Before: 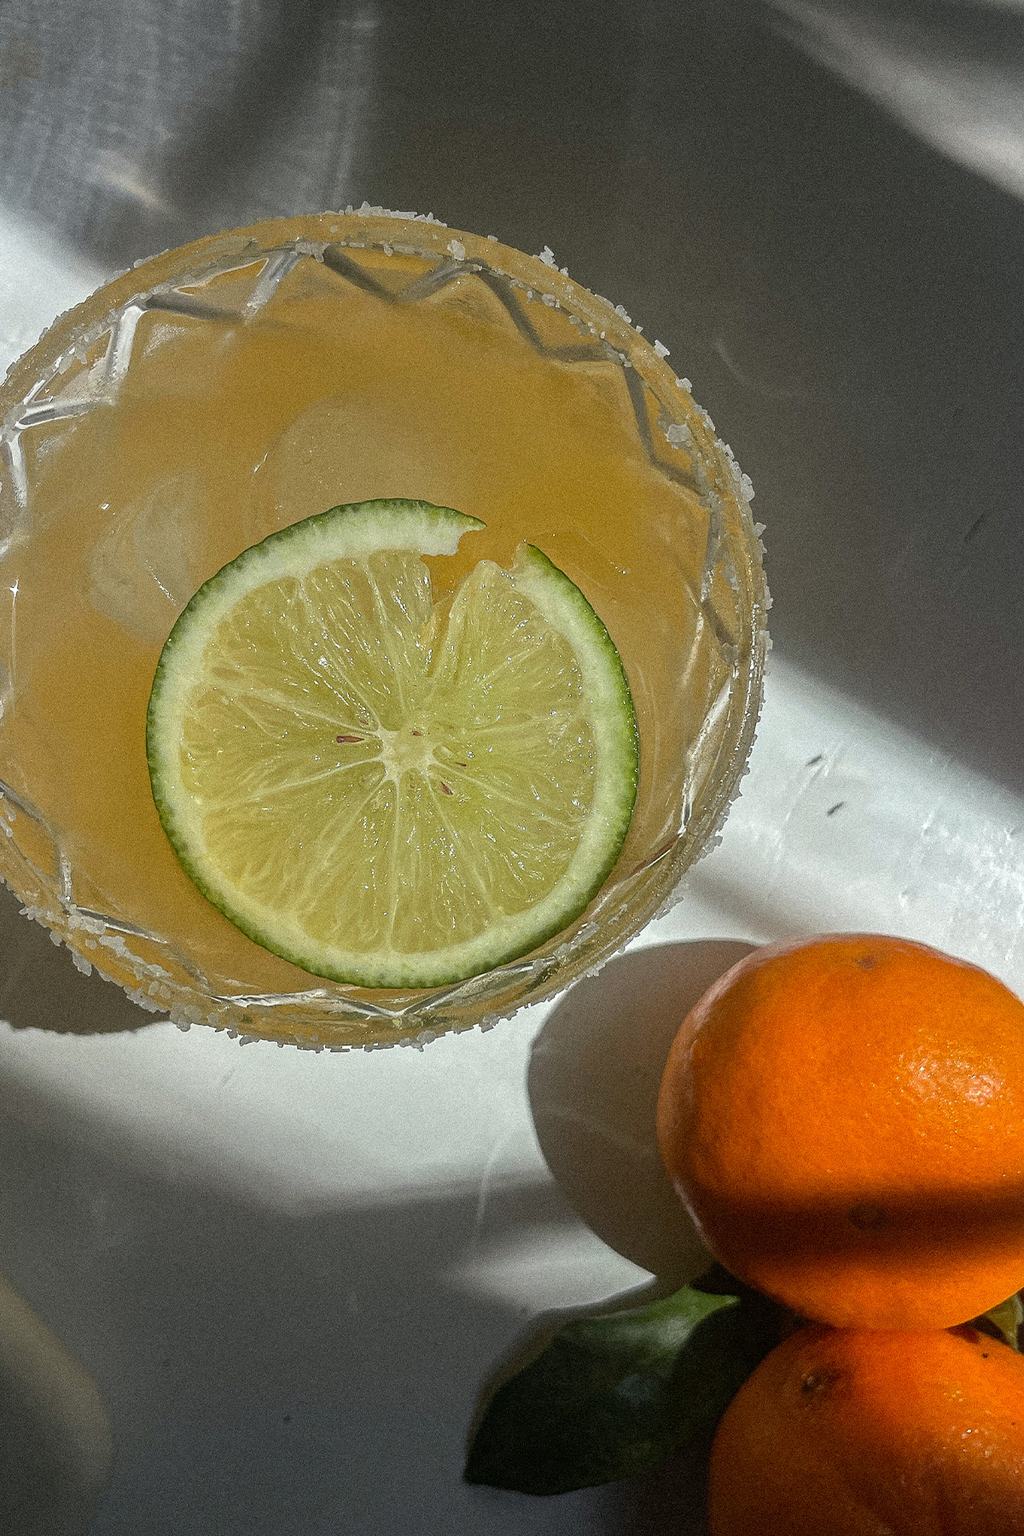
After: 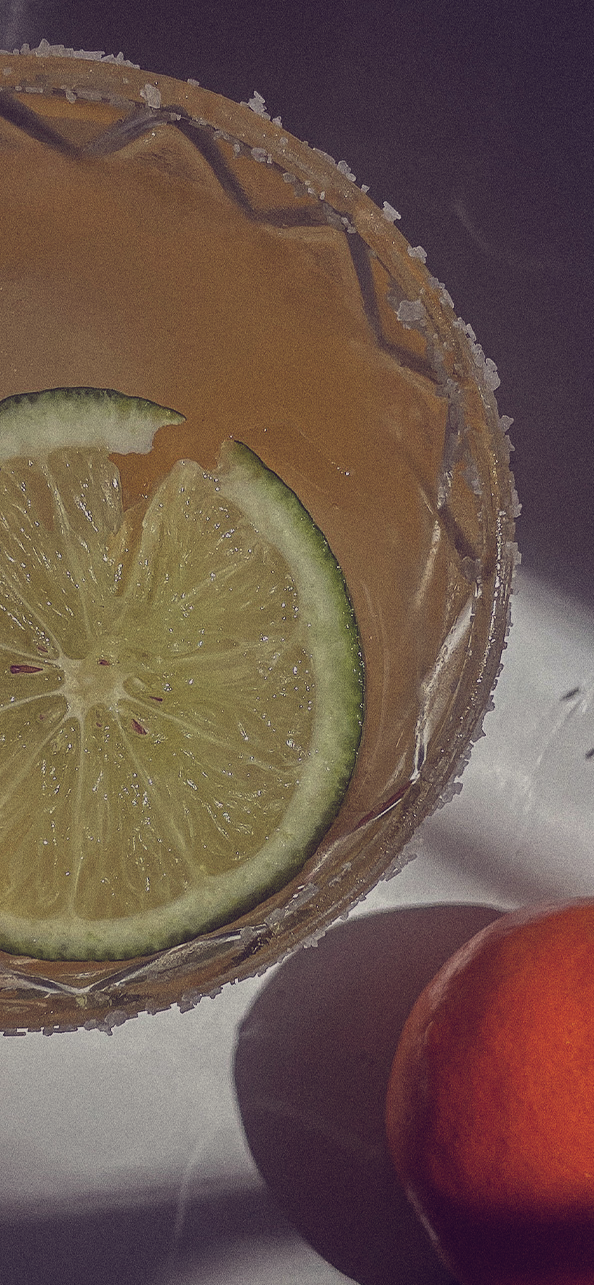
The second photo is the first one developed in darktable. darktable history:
exposure: black level correction -0.016, exposure -1.018 EV, compensate highlight preservation false
levels: levels [0.016, 0.5, 0.996]
color balance: lift [1.001, 0.997, 0.99, 1.01], gamma [1.007, 1, 0.975, 1.025], gain [1, 1.065, 1.052, 0.935], contrast 13.25%
crop: left 32.075%, top 10.976%, right 18.355%, bottom 17.596%
color balance rgb: perceptual saturation grading › global saturation -3%
